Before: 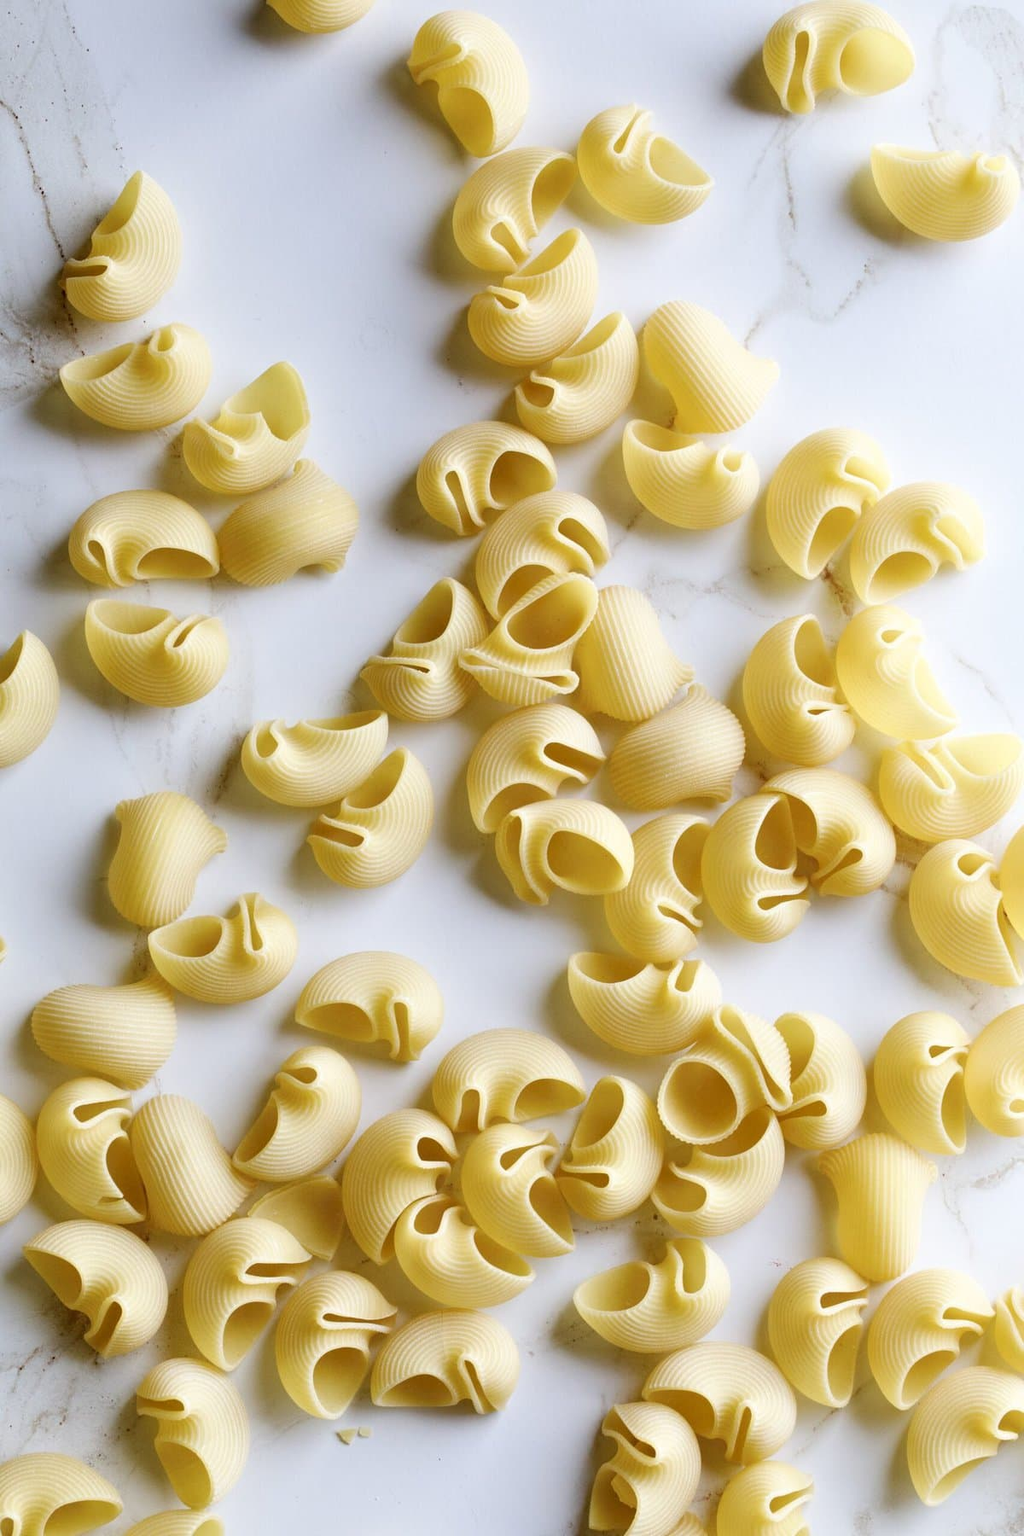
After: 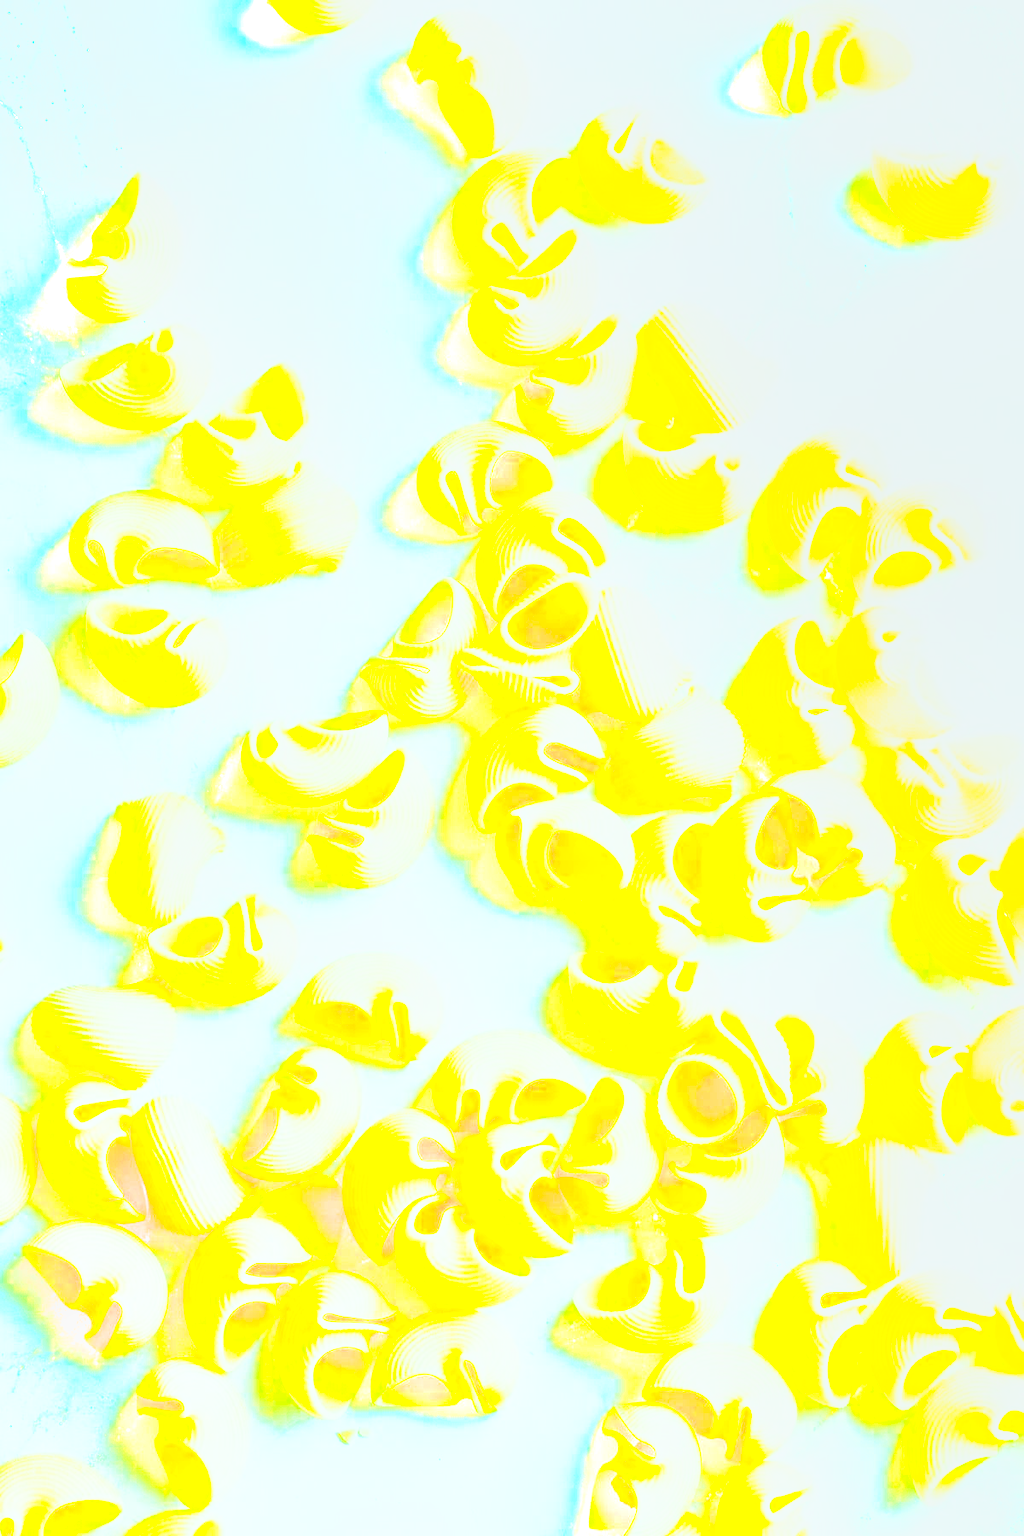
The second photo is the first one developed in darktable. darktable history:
contrast brightness saturation: contrast 0.21, brightness -0.11, saturation 0.21
tone curve: curves: ch0 [(0, 0) (0.003, 0.001) (0.011, 0.005) (0.025, 0.009) (0.044, 0.014) (0.069, 0.018) (0.1, 0.025) (0.136, 0.029) (0.177, 0.042) (0.224, 0.064) (0.277, 0.107) (0.335, 0.182) (0.399, 0.3) (0.468, 0.462) (0.543, 0.639) (0.623, 0.802) (0.709, 0.916) (0.801, 0.963) (0.898, 0.988) (1, 1)], preserve colors none
color balance rgb: shadows lift › chroma 7.23%, shadows lift › hue 246.48°, highlights gain › chroma 5.38%, highlights gain › hue 196.93°, white fulcrum 1 EV
levels: levels [0.036, 0.364, 0.827]
bloom: size 40%
